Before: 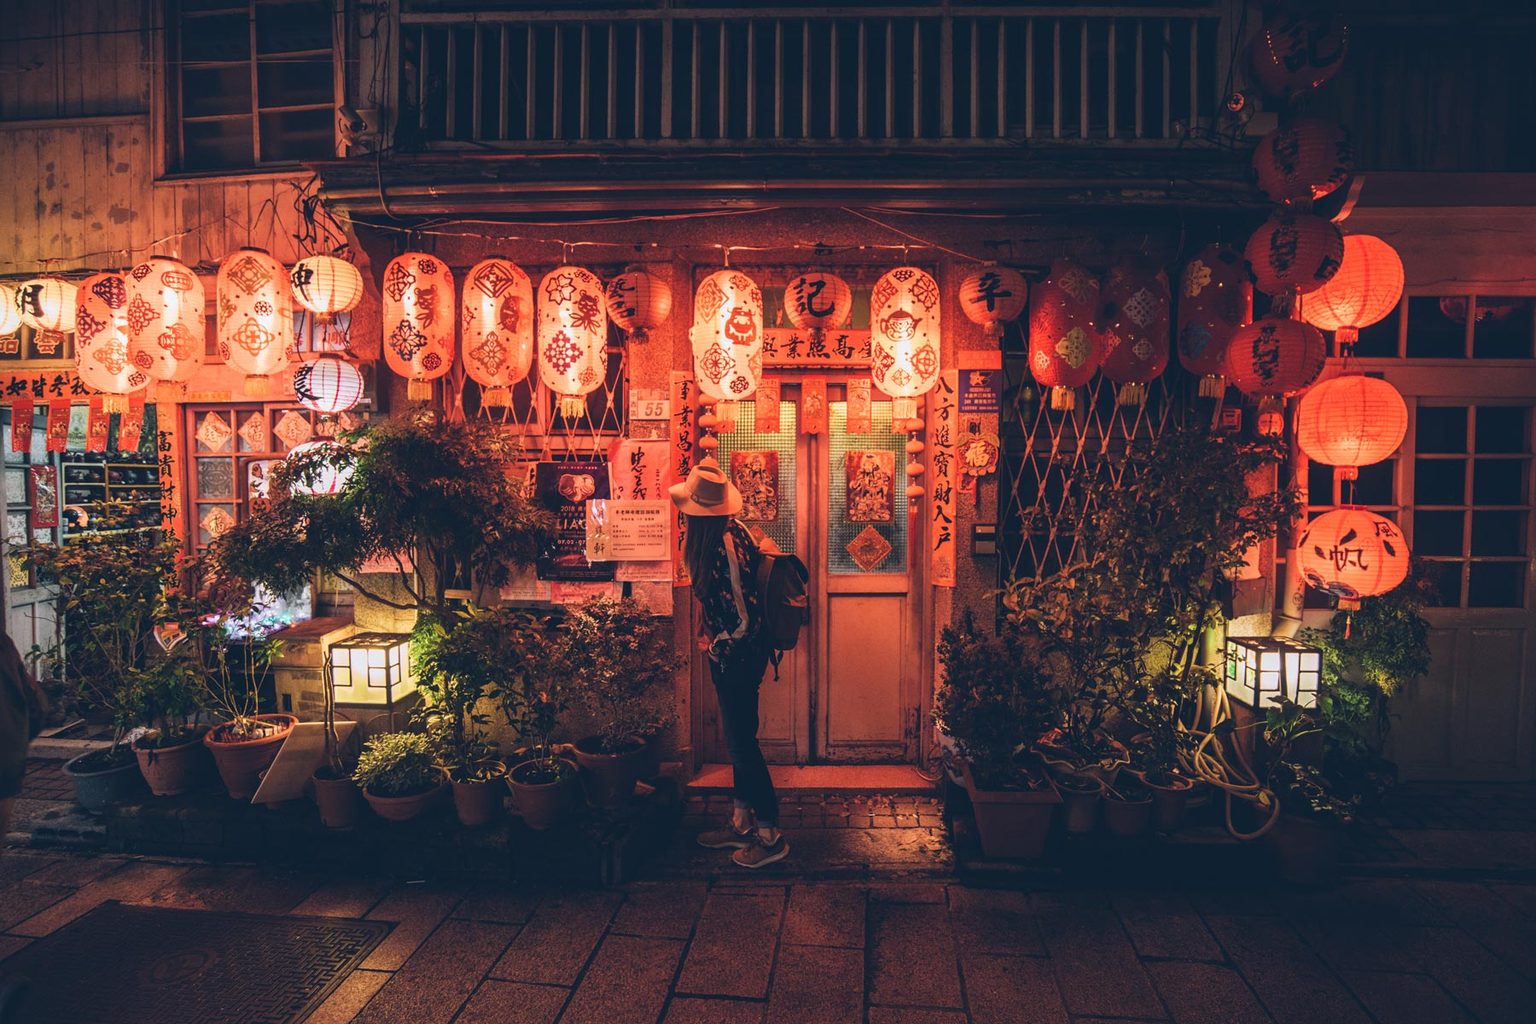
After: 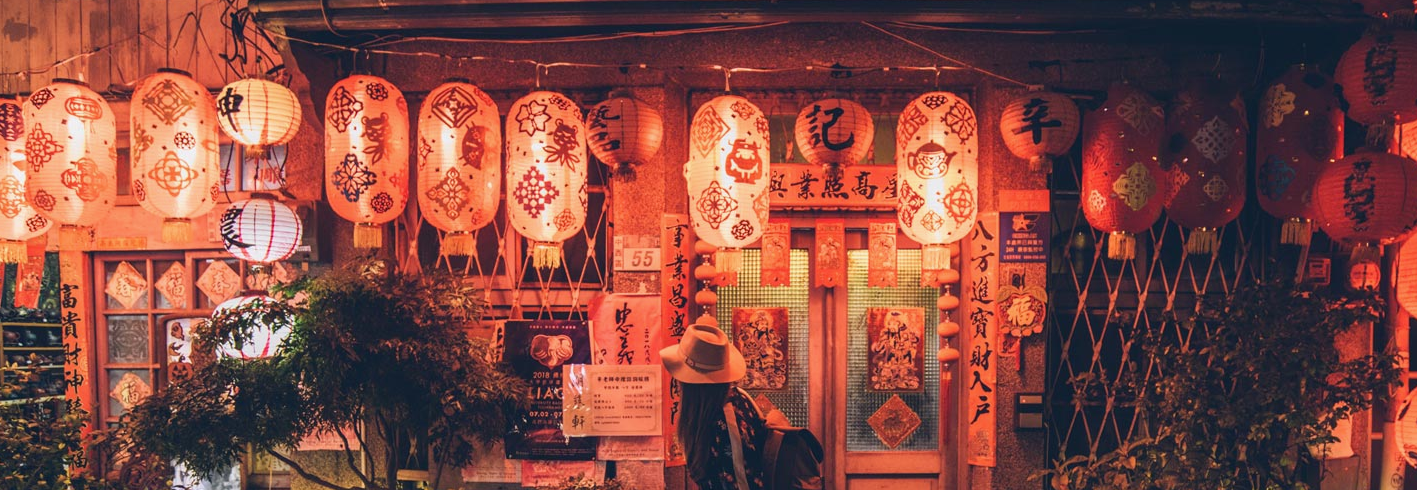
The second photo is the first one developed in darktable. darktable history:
exposure: exposure -0.064 EV, compensate exposure bias true, compensate highlight preservation false
crop: left 6.897%, top 18.496%, right 14.369%, bottom 40.616%
